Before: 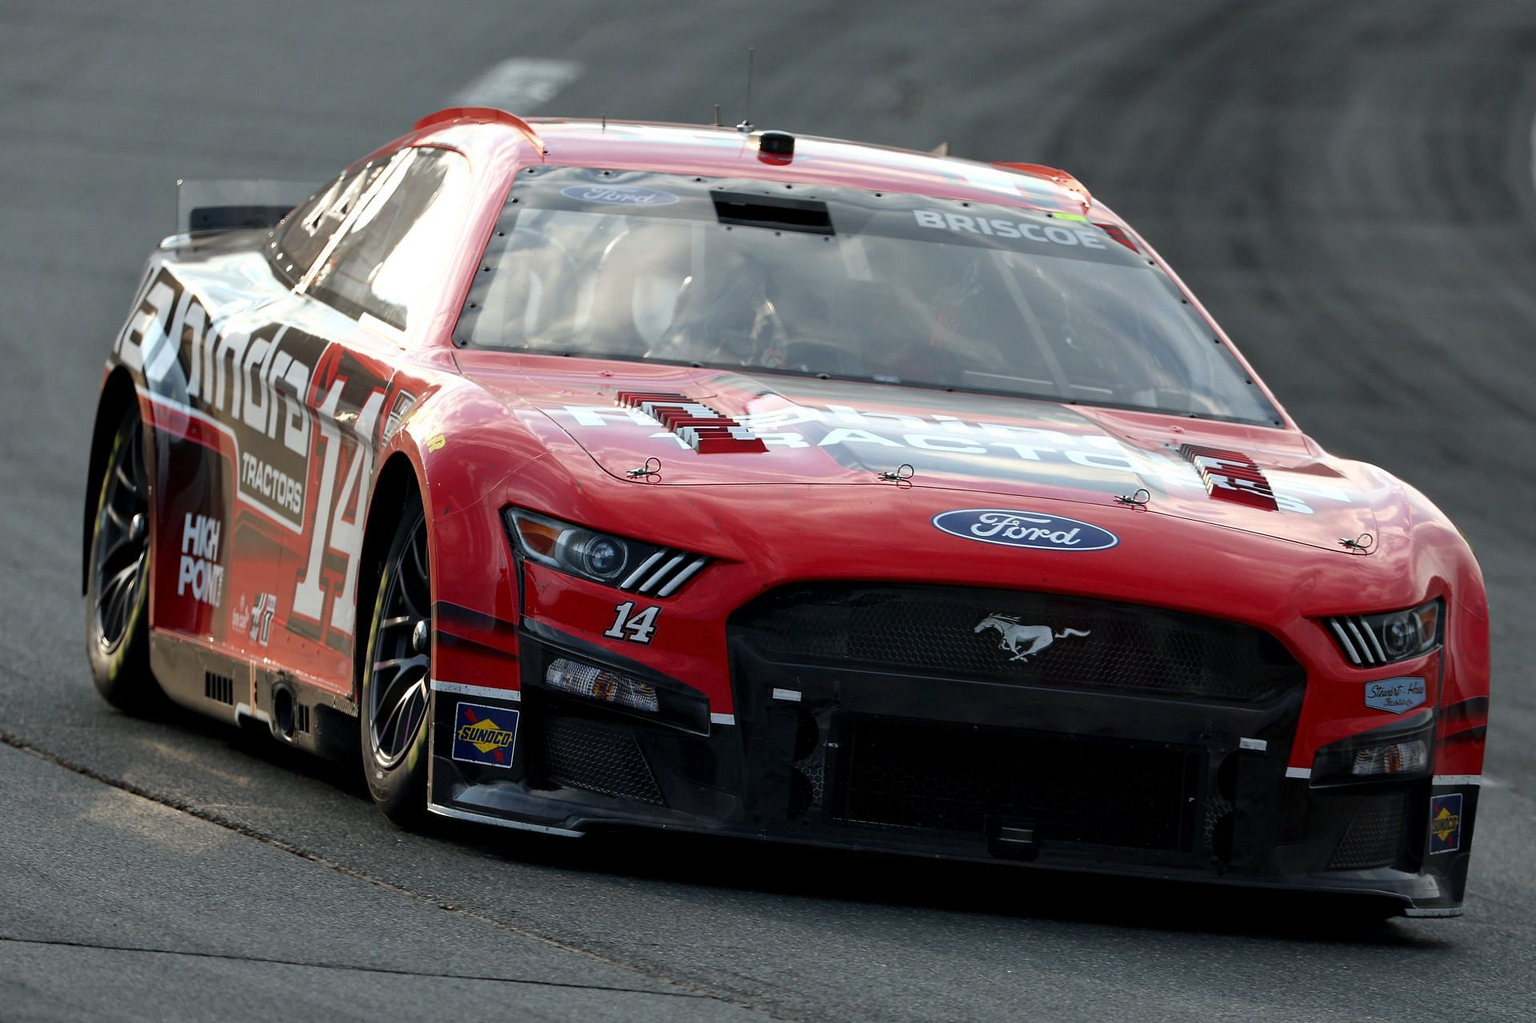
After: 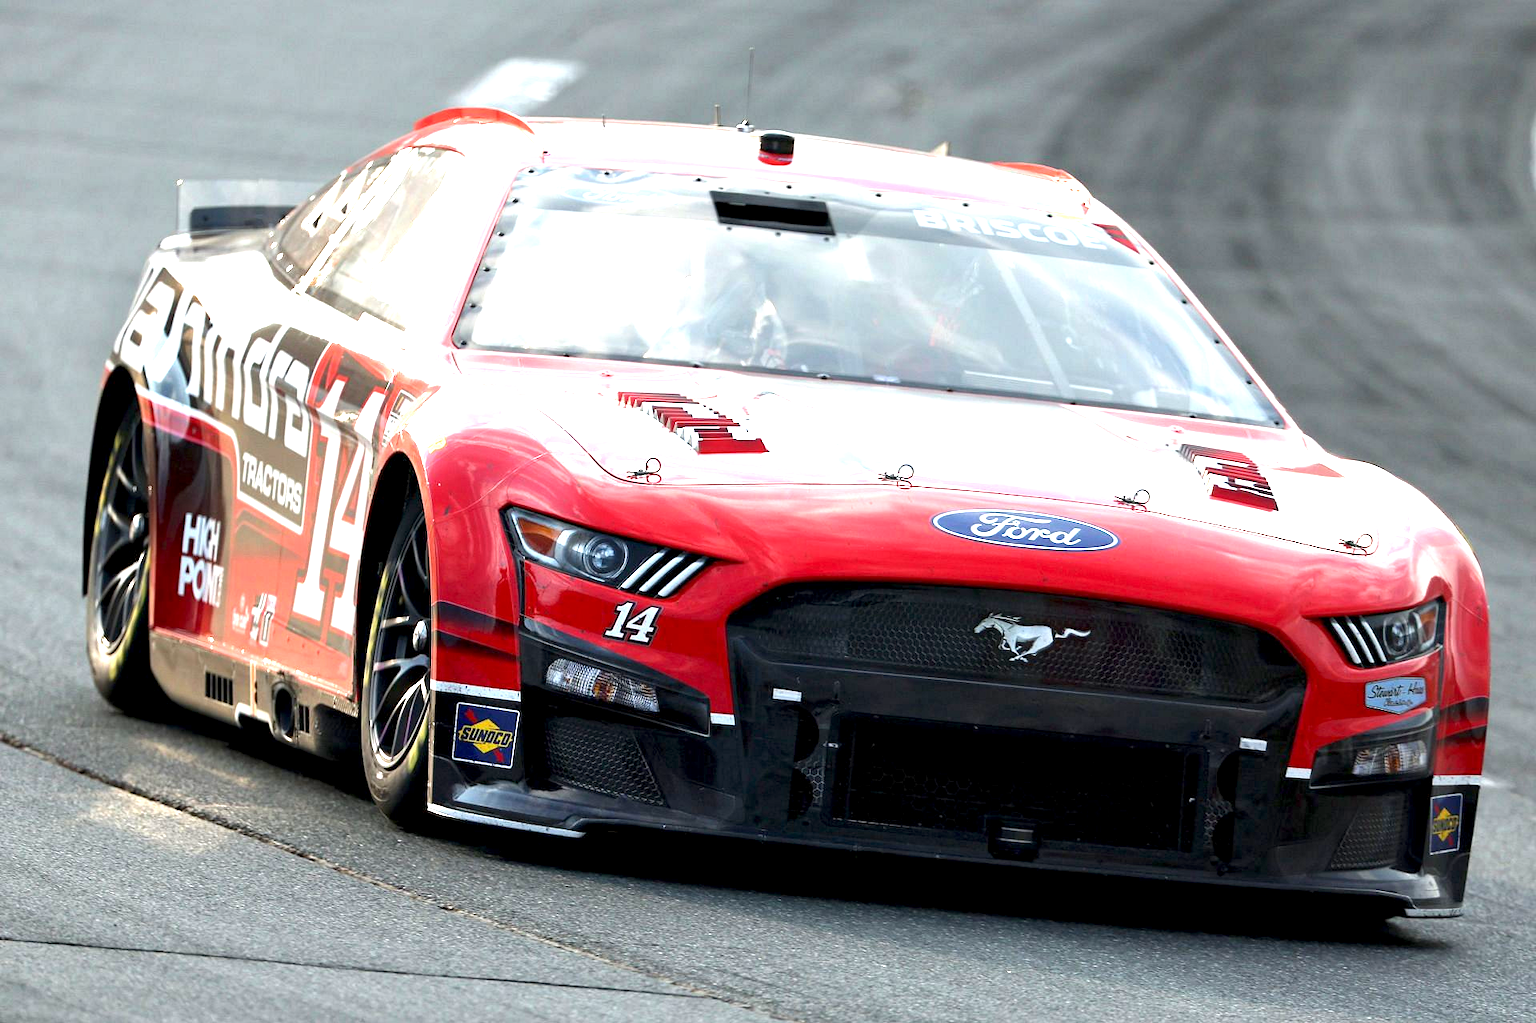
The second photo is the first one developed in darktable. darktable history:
exposure: black level correction 0.001, exposure 1.728 EV, compensate highlight preservation false
